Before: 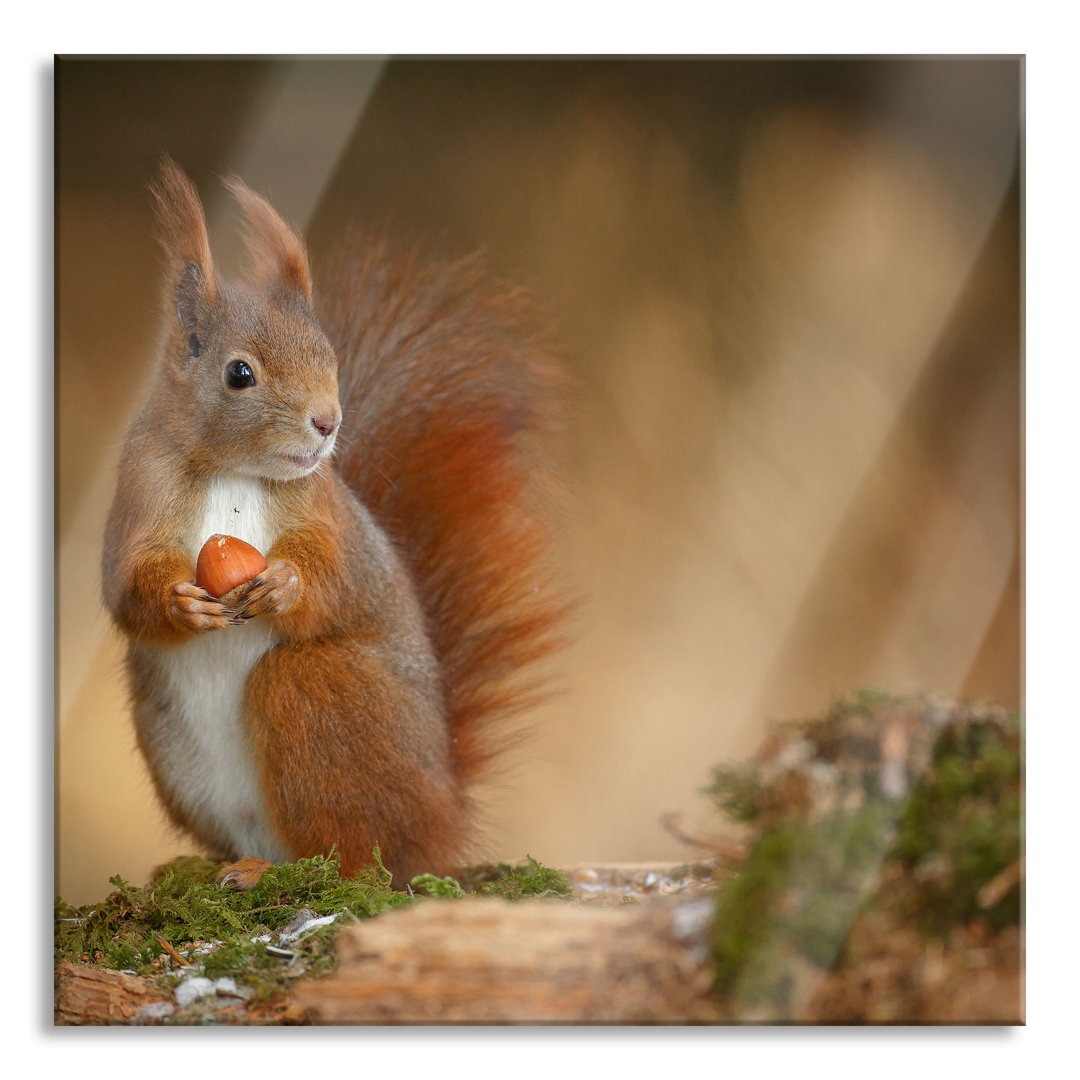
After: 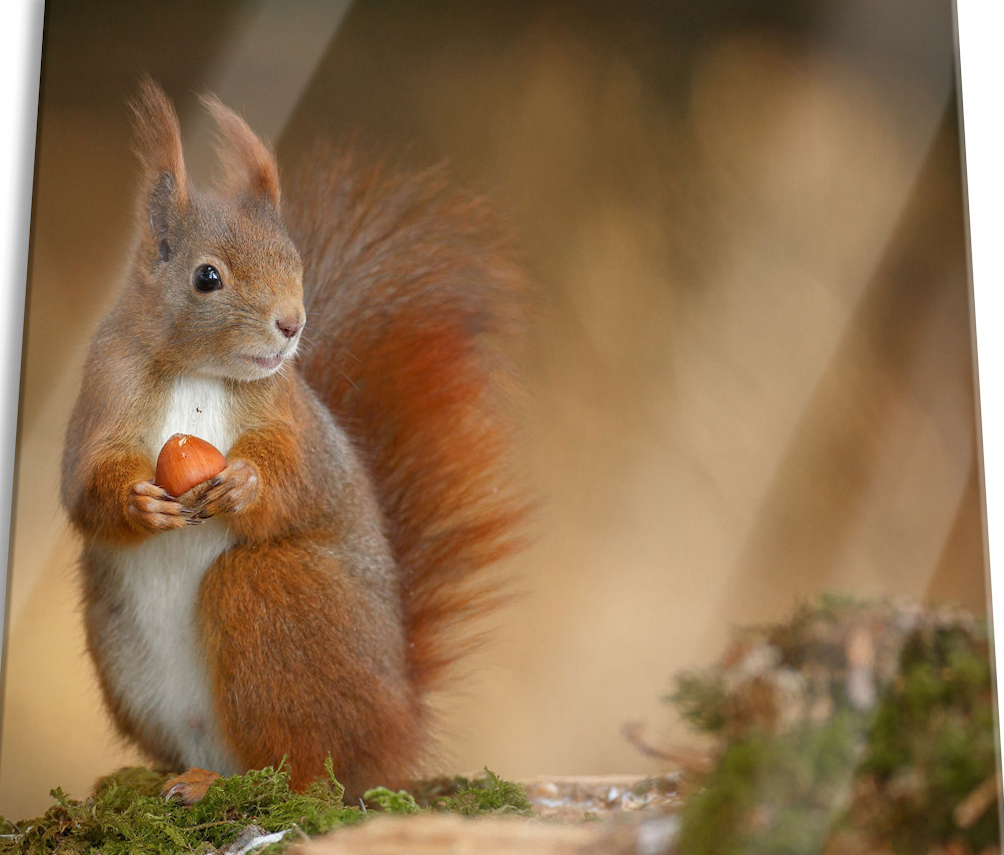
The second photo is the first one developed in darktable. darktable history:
rotate and perspective: rotation 0.215°, lens shift (vertical) -0.139, crop left 0.069, crop right 0.939, crop top 0.002, crop bottom 0.996
crop and rotate: top 5.667%, bottom 14.937%
